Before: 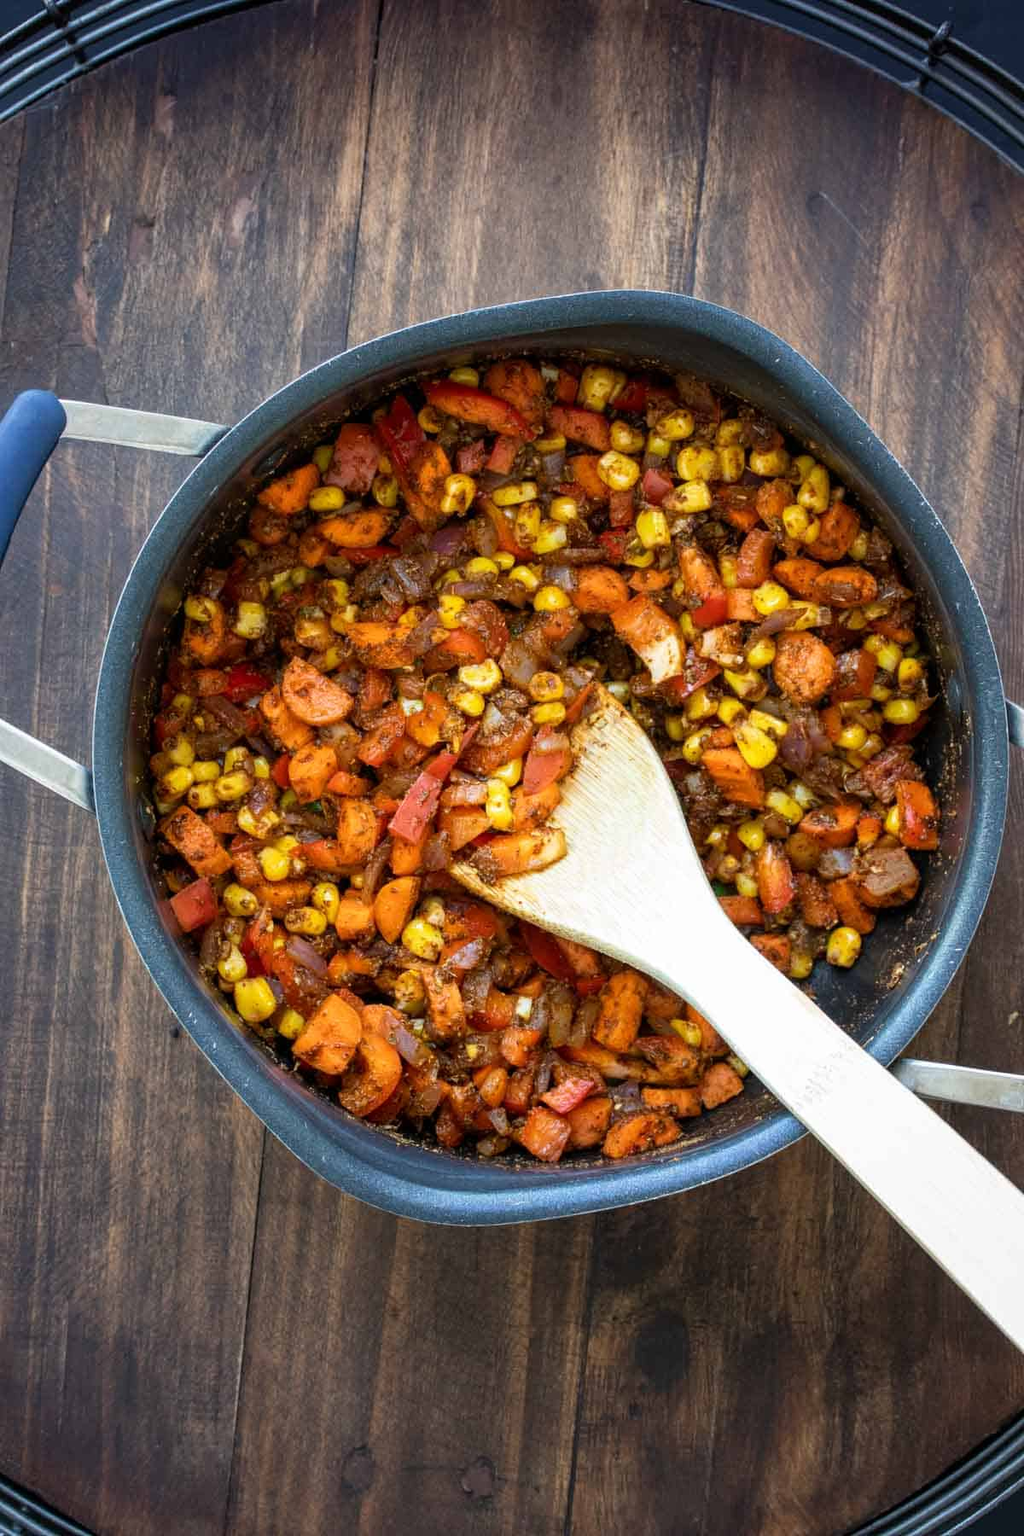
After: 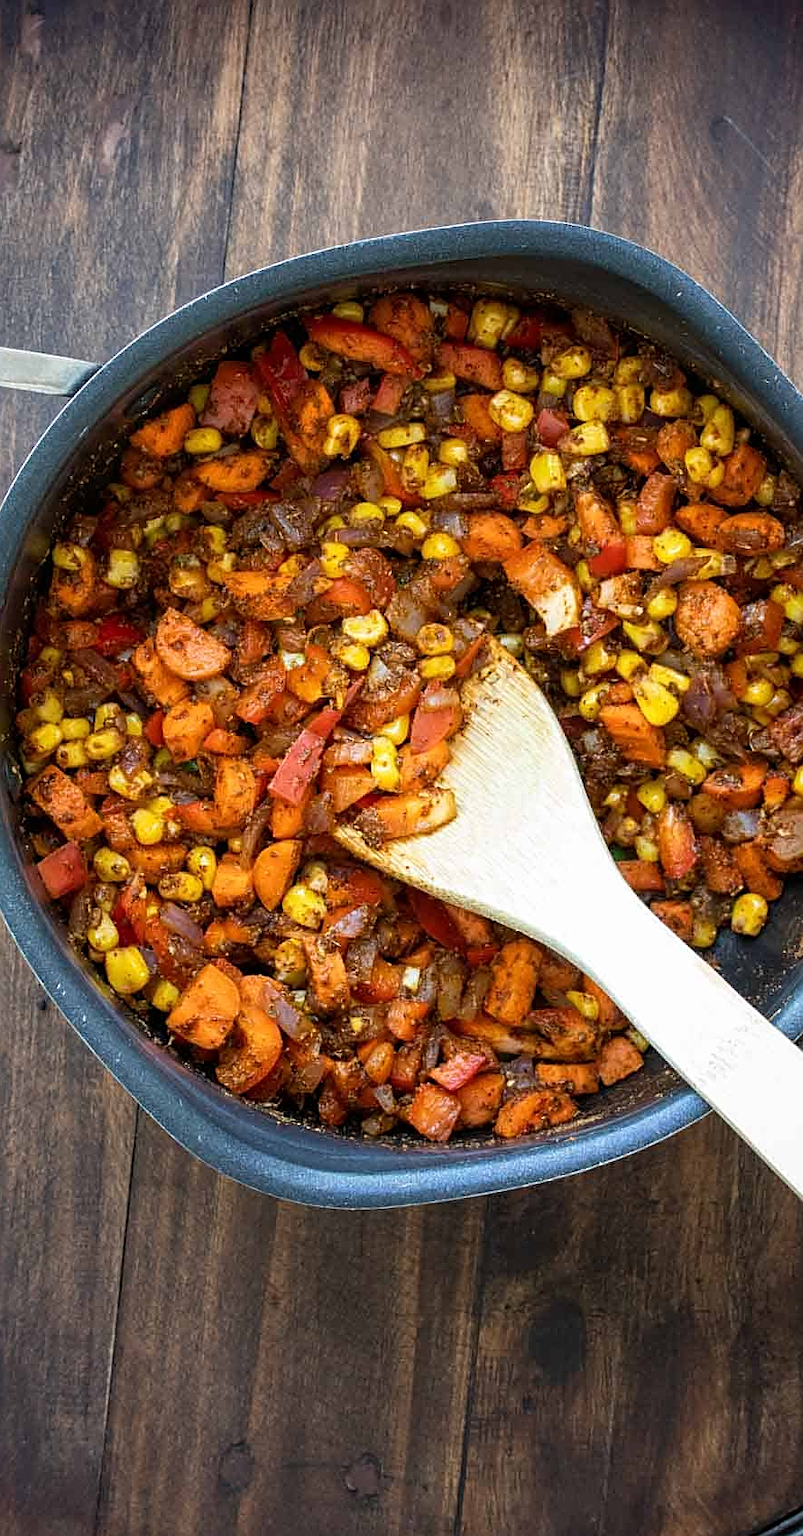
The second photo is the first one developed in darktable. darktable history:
sharpen: on, module defaults
crop and rotate: left 13.219%, top 5.334%, right 12.525%
